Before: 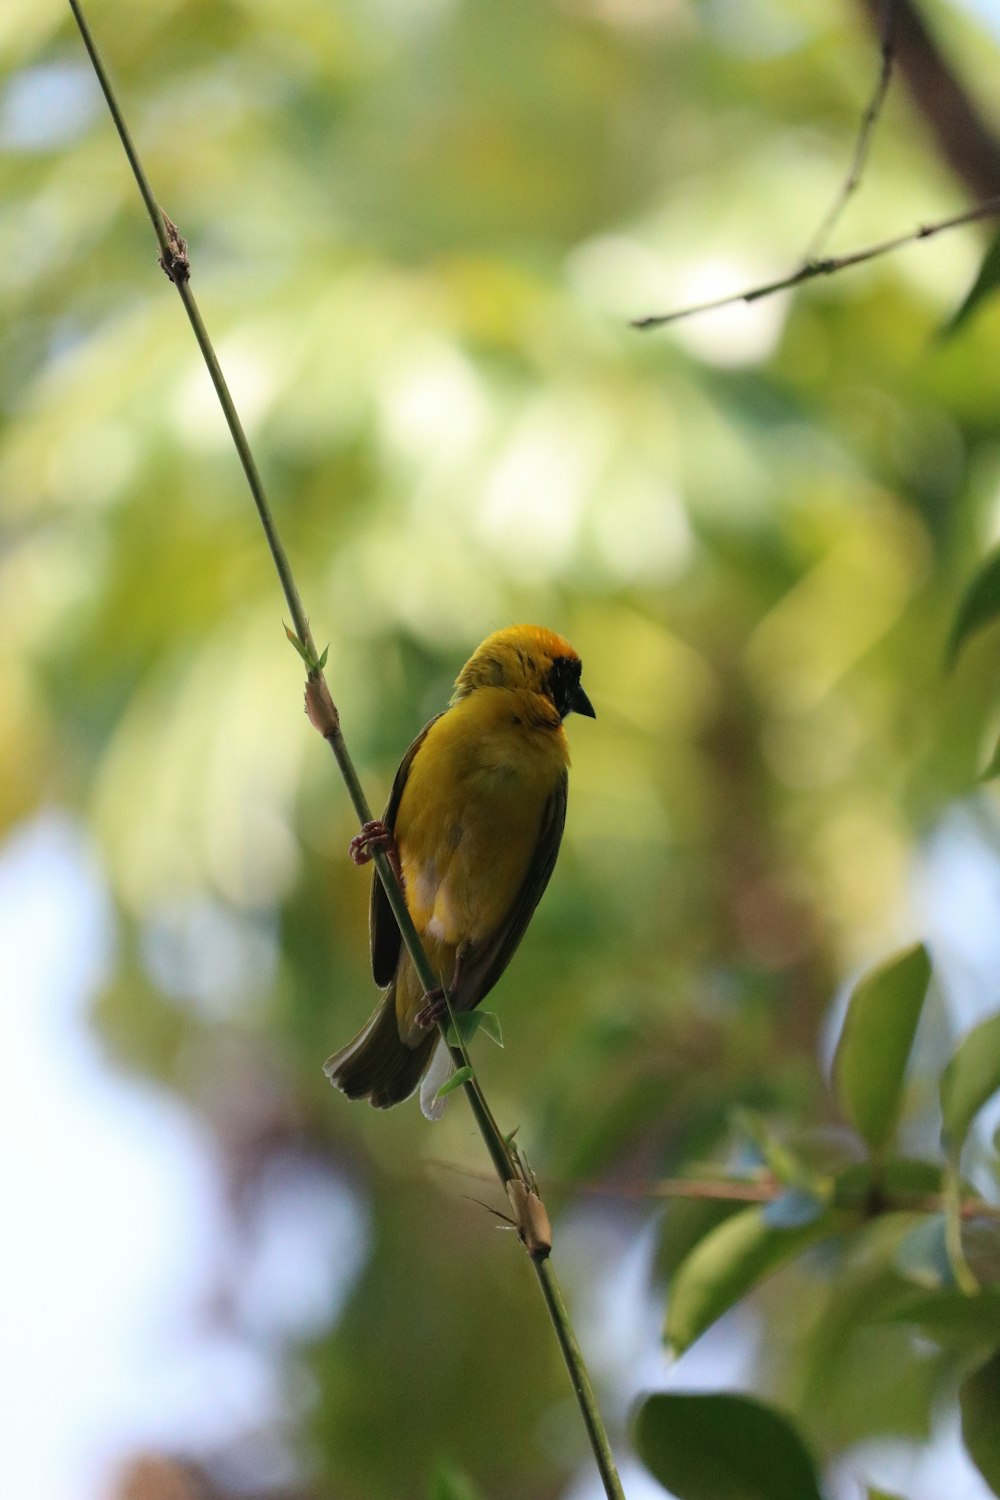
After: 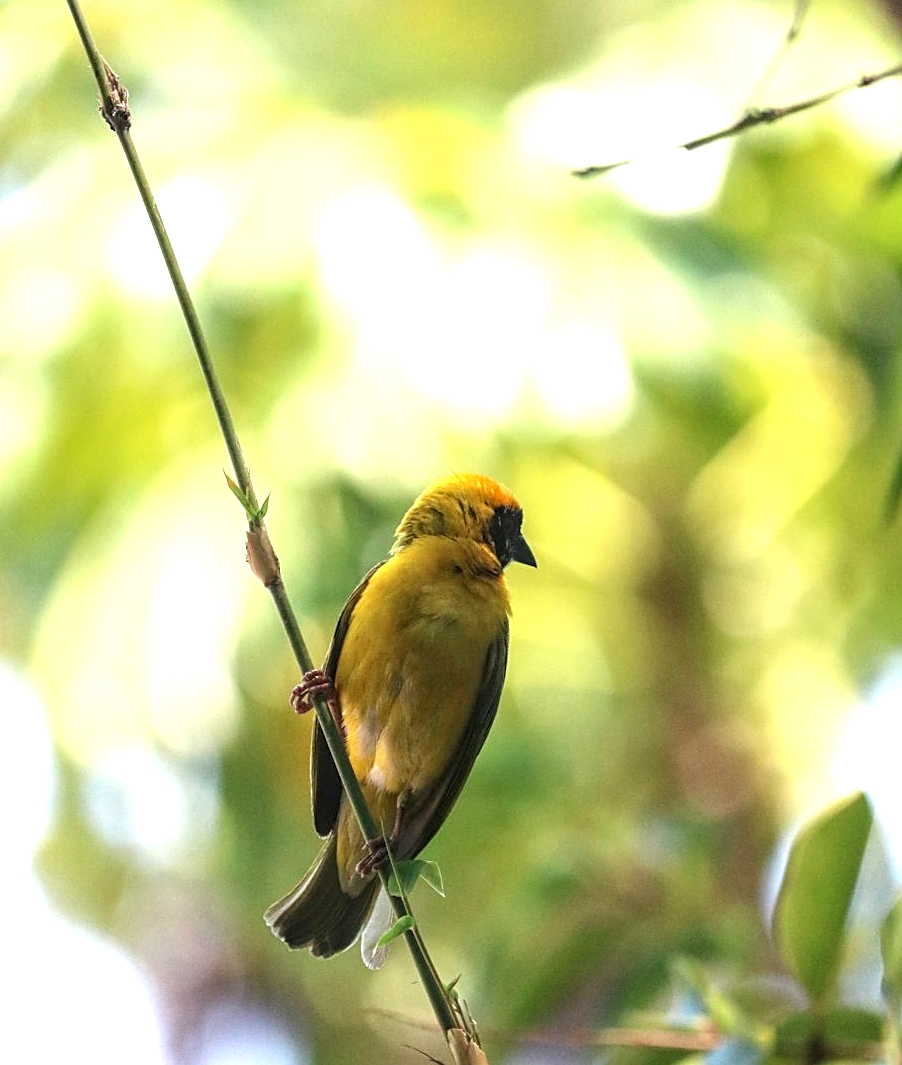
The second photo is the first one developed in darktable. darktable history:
sharpen: amount 0.489
crop: left 5.968%, top 10.105%, right 3.738%, bottom 18.861%
exposure: black level correction 0, exposure 1.097 EV, compensate highlight preservation false
local contrast: detail 130%
